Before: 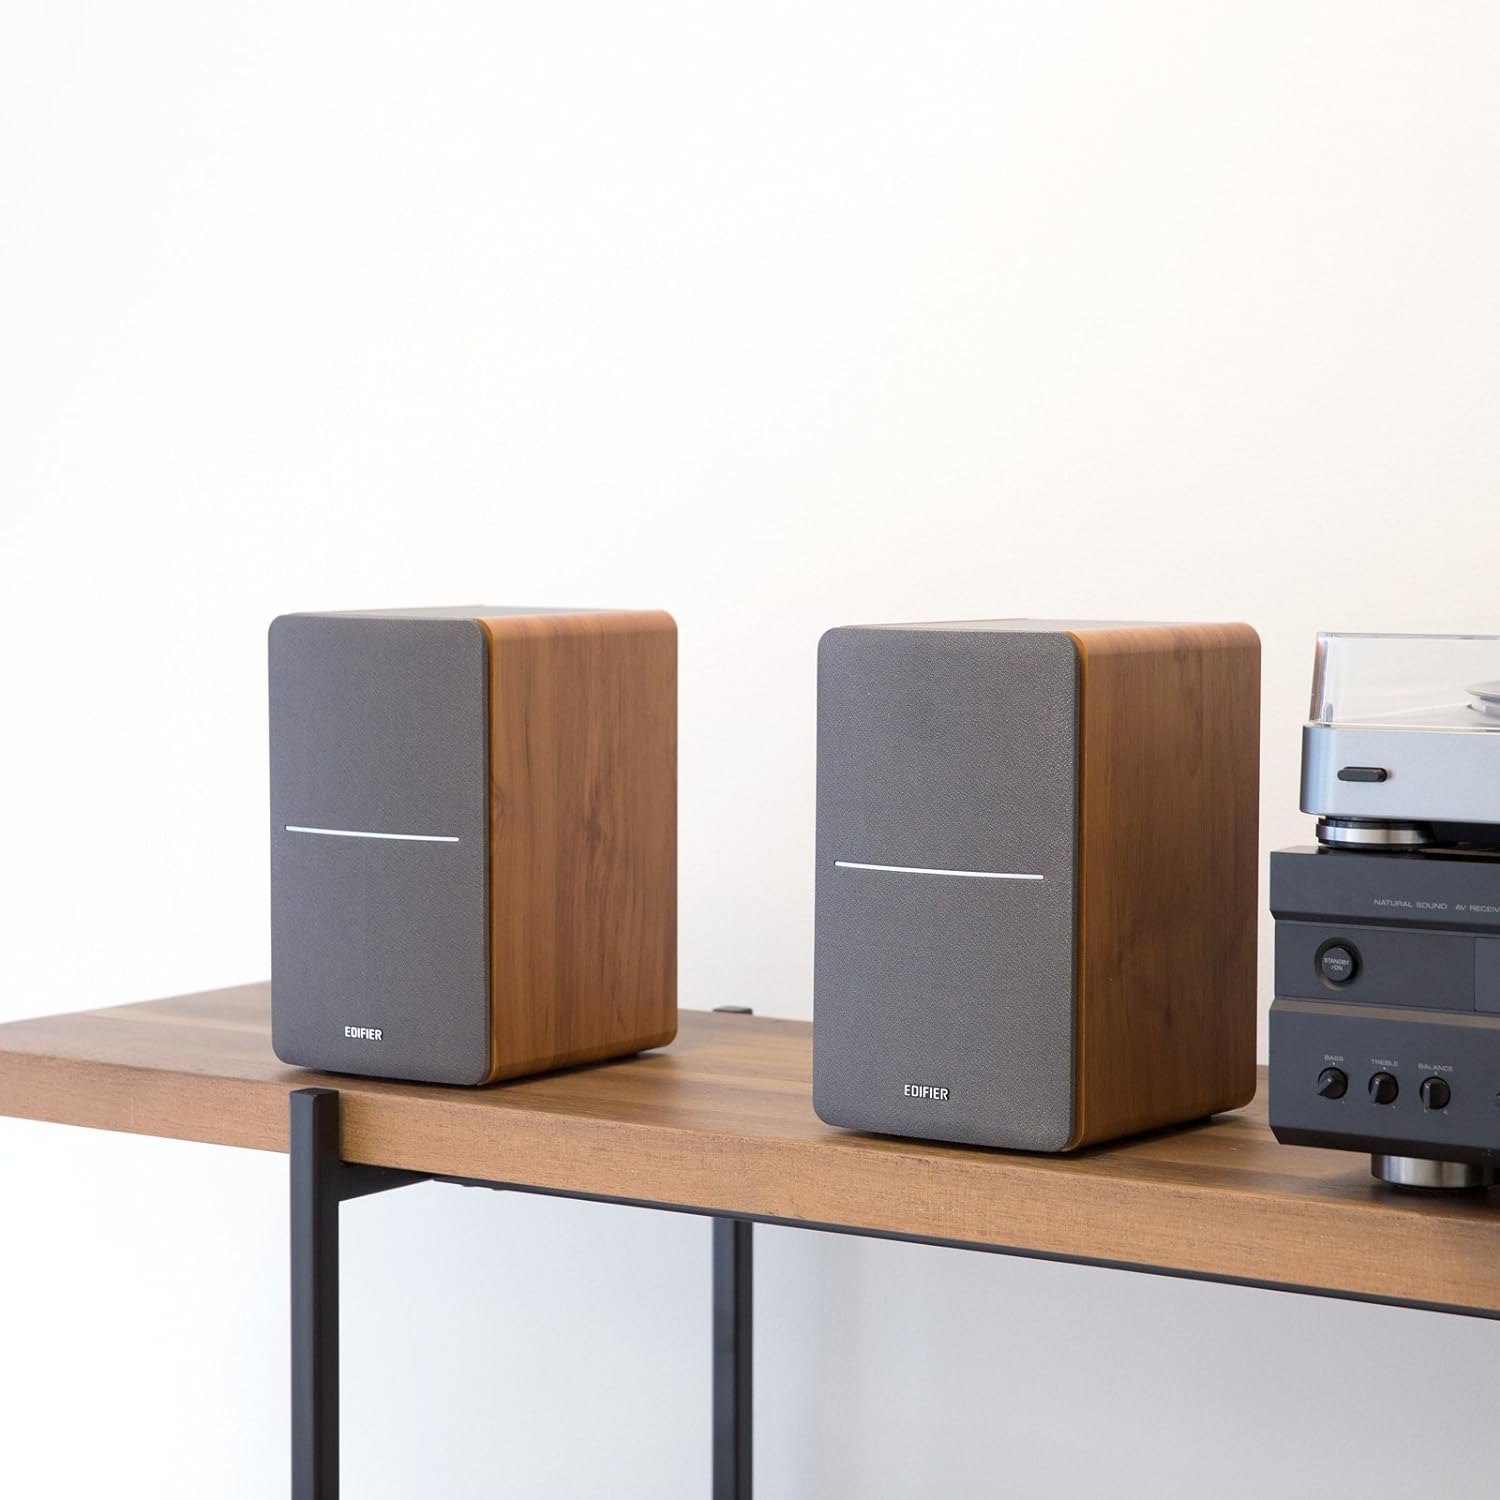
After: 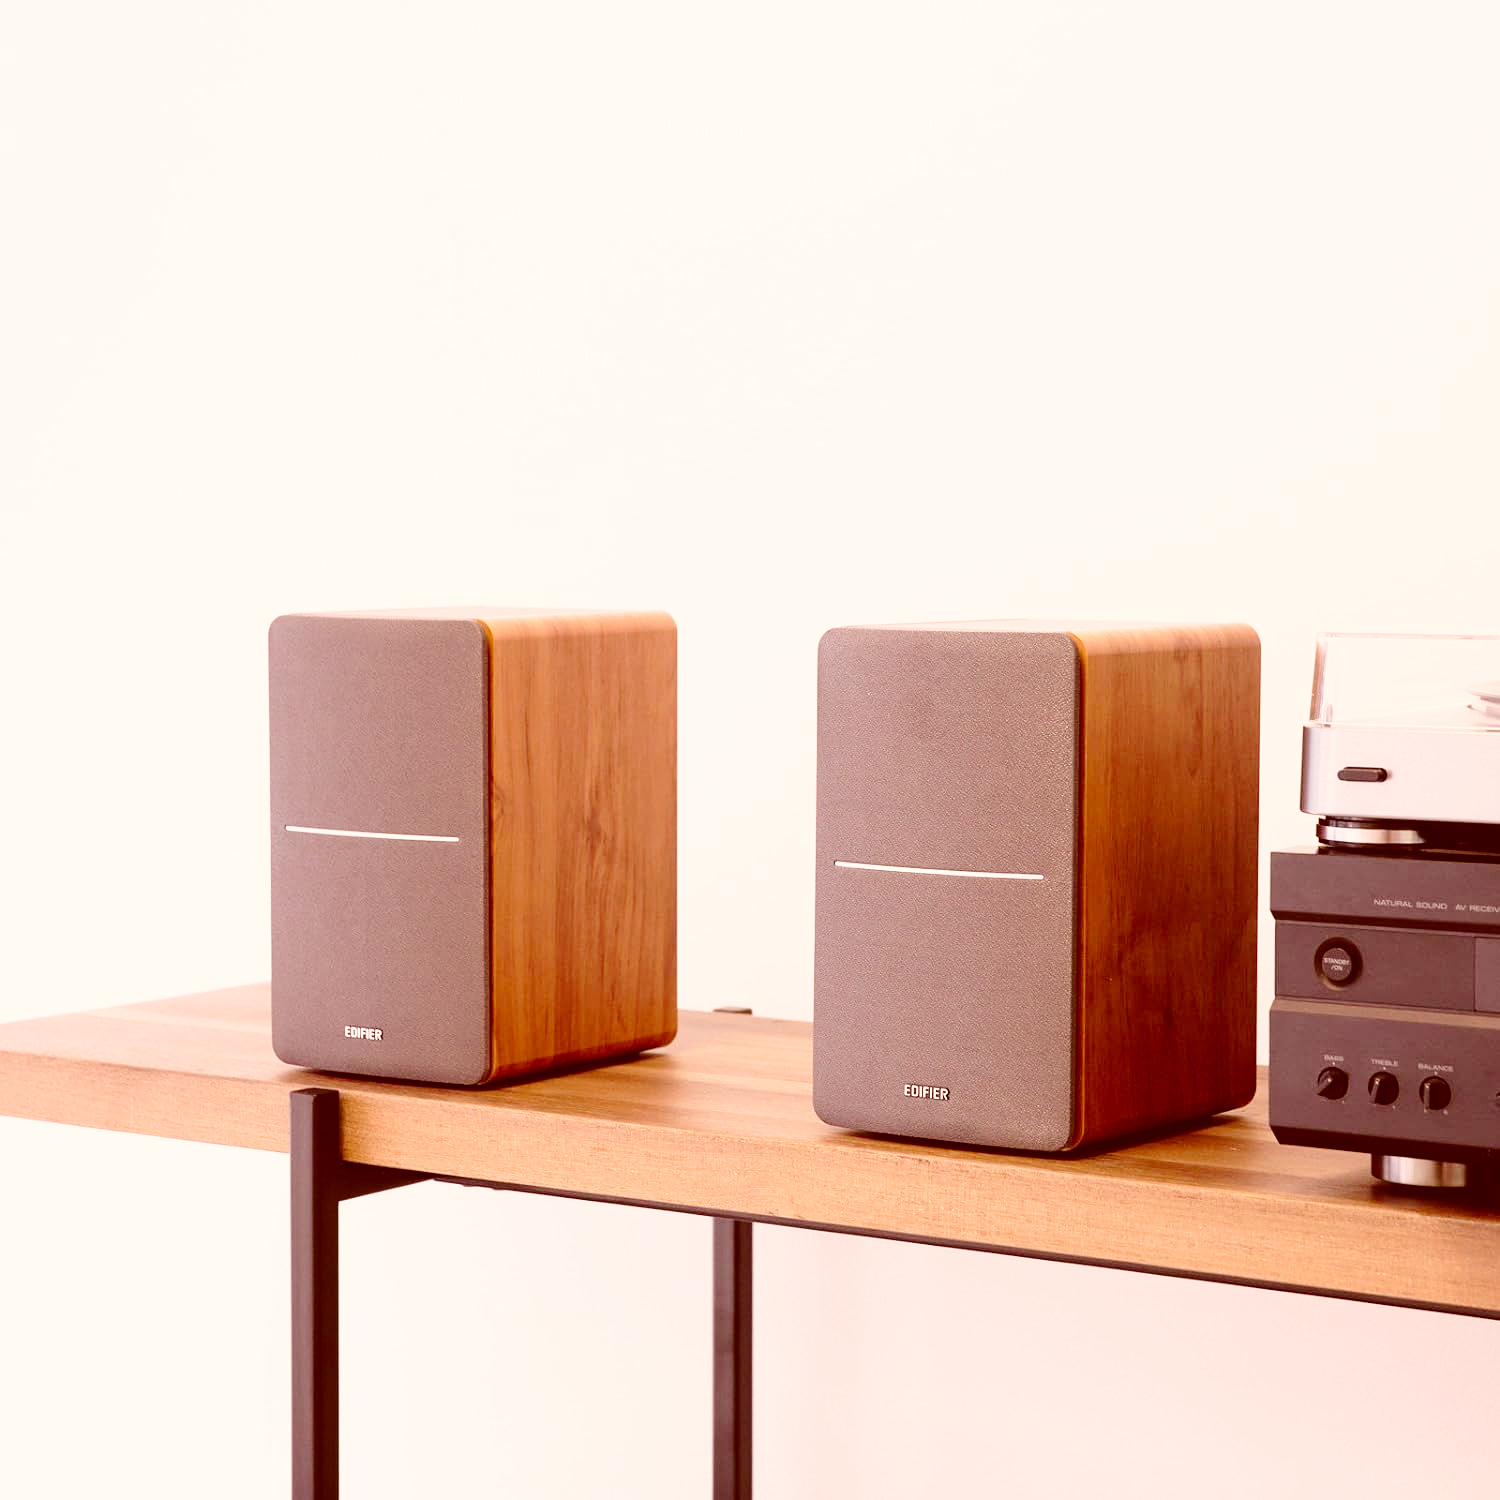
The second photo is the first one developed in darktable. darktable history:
base curve: curves: ch0 [(0, 0) (0.036, 0.037) (0.121, 0.228) (0.46, 0.76) (0.859, 0.983) (1, 1)], preserve colors none
color correction: highlights a* 9.03, highlights b* 8.71, shadows a* 40, shadows b* 40, saturation 0.8
